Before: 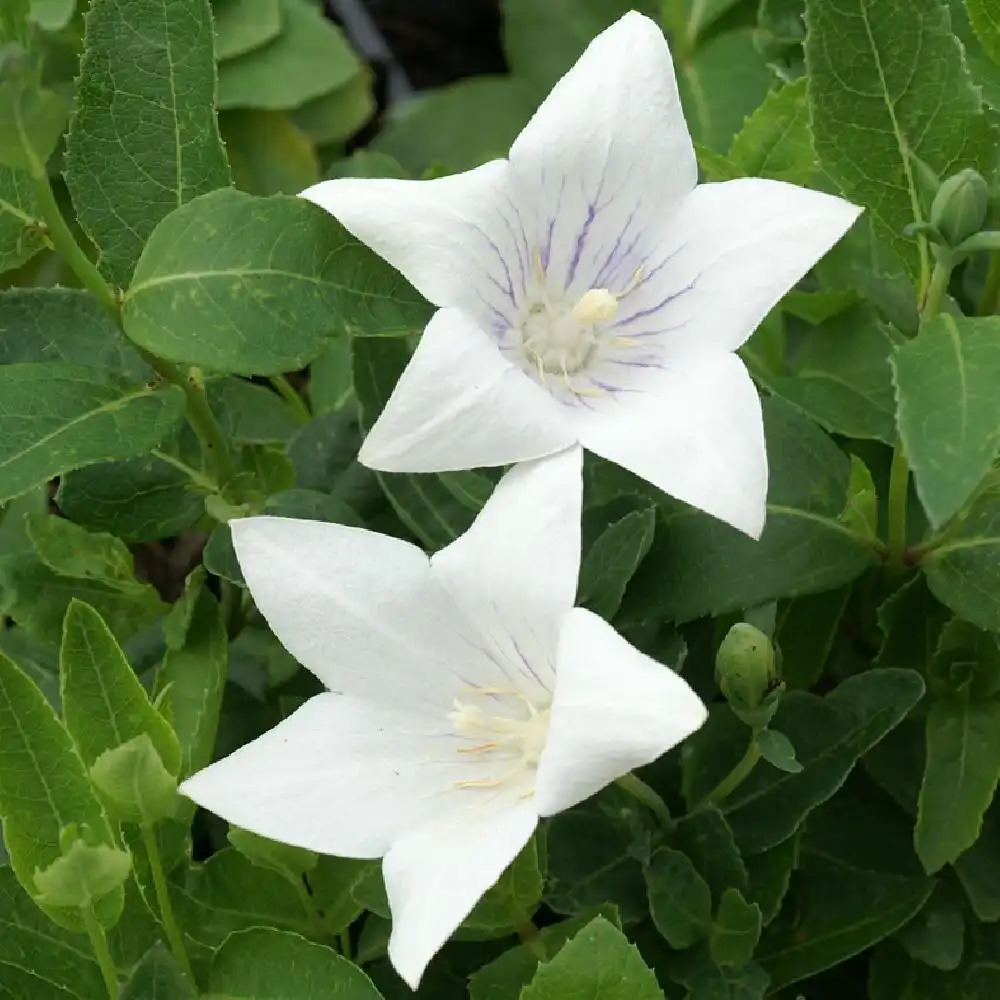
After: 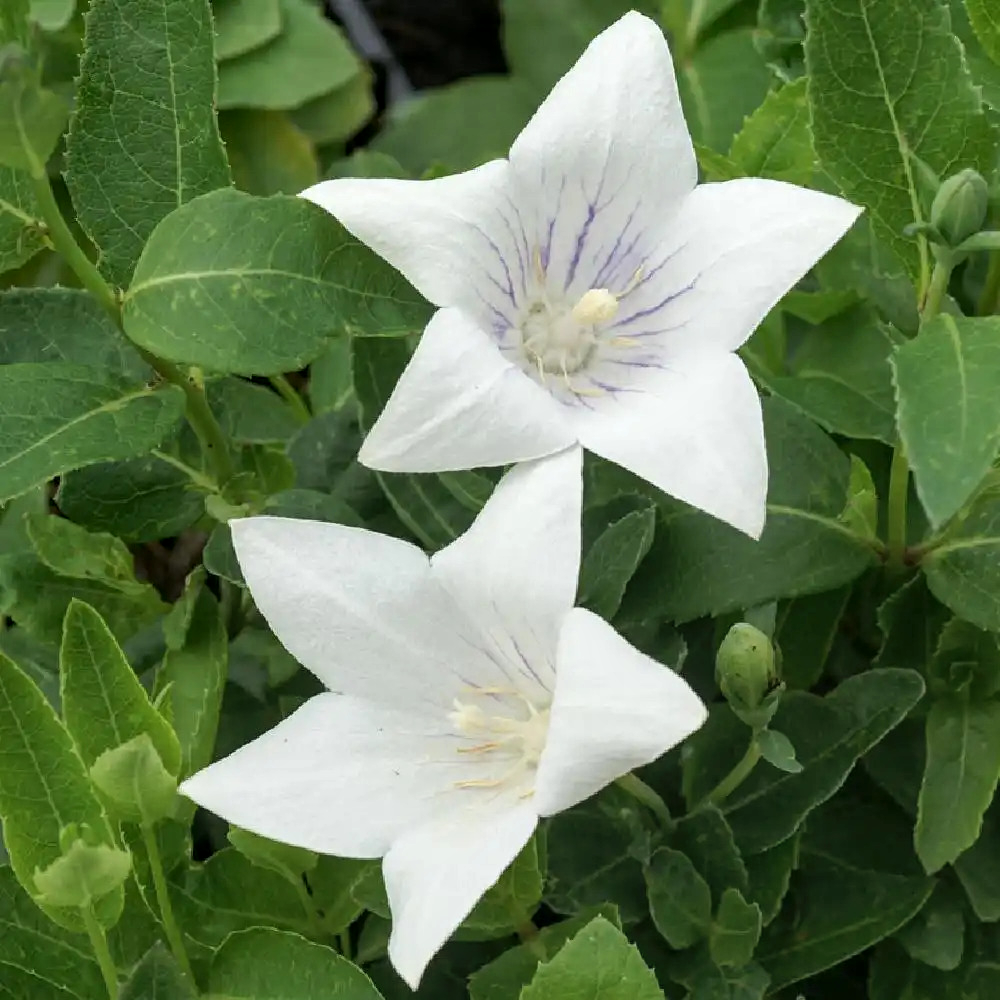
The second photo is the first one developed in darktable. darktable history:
local contrast: on, module defaults
shadows and highlights: shadows 30.88, highlights 1.16, soften with gaussian
